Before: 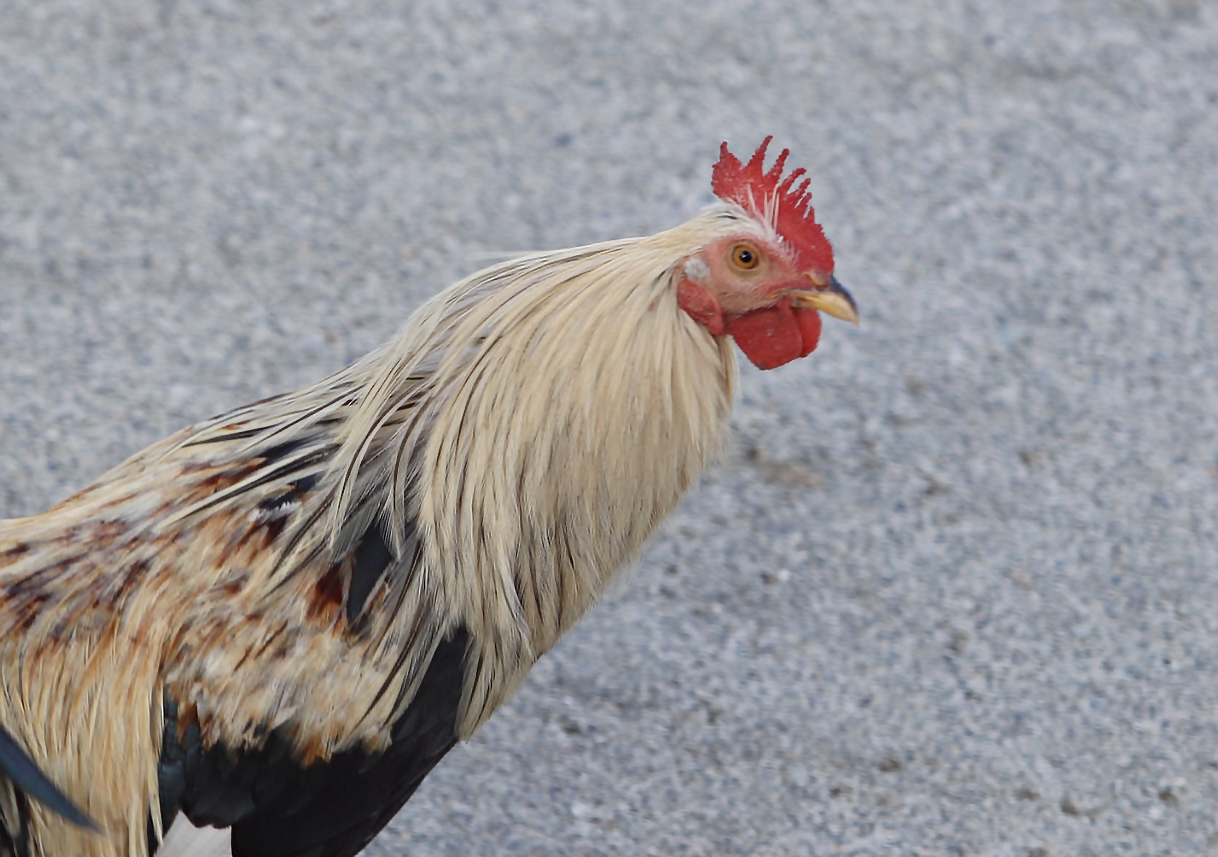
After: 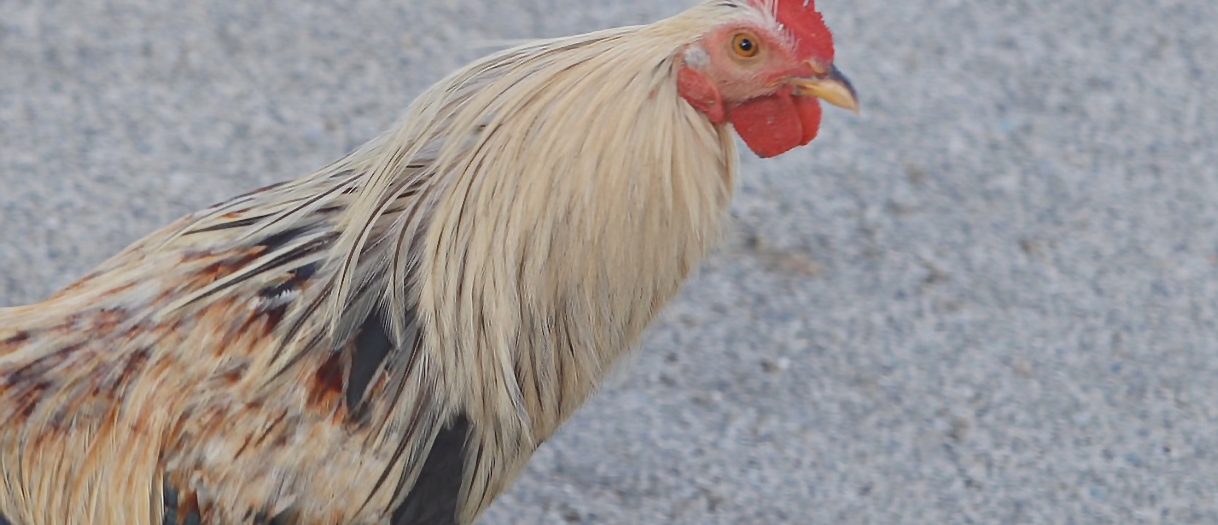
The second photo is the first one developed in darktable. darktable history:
contrast brightness saturation: contrast -0.155, brightness 0.041, saturation -0.134
crop and rotate: top 24.792%, bottom 13.938%
